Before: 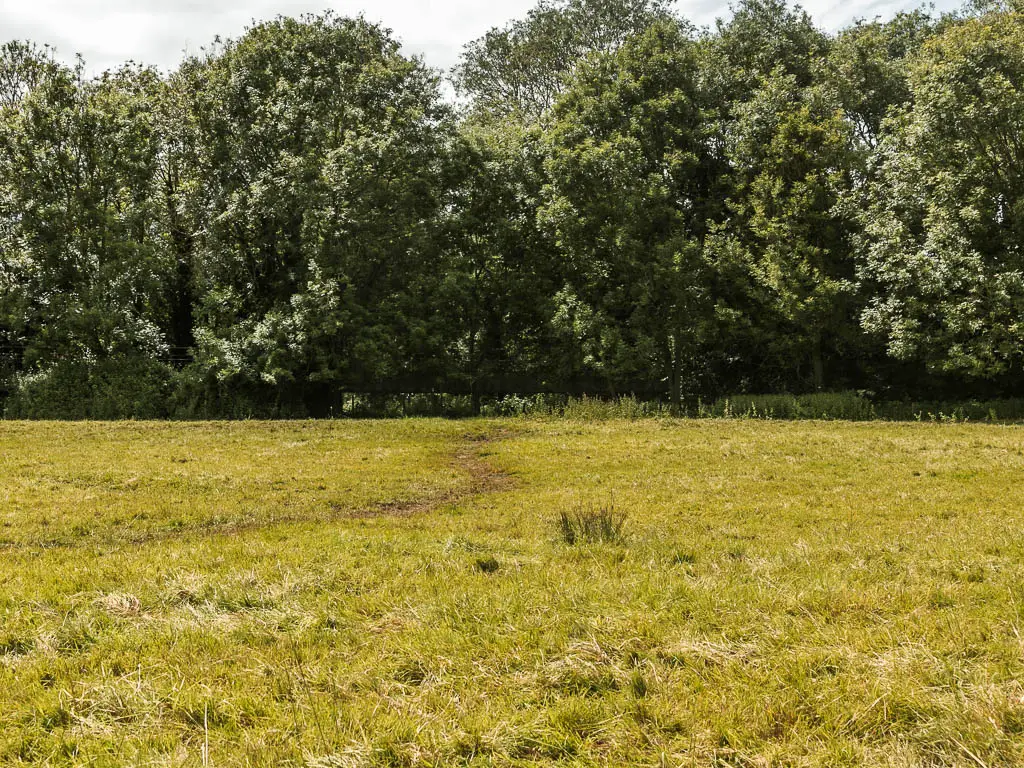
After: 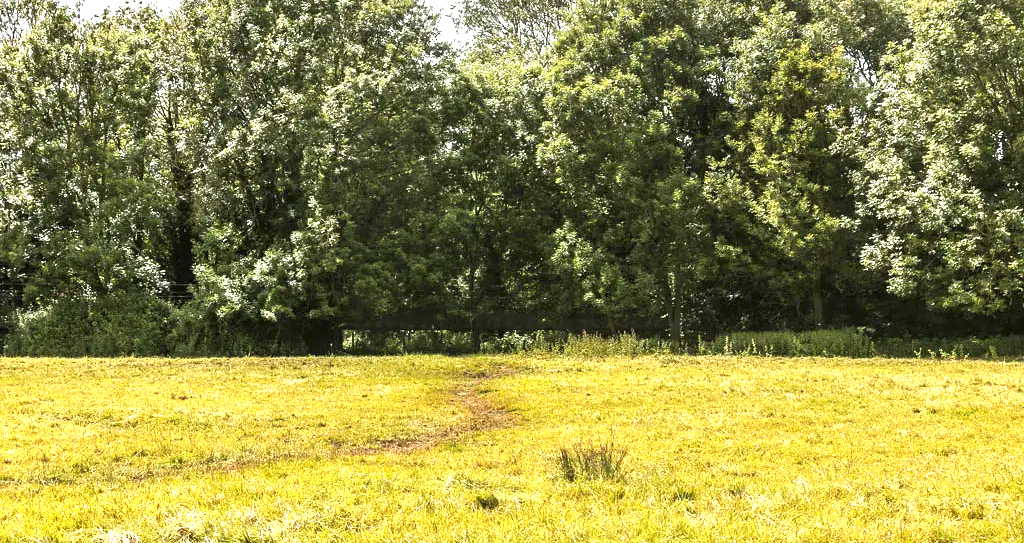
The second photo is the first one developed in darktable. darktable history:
exposure: black level correction 0, exposure 1.198 EV, compensate exposure bias true, compensate highlight preservation false
crop and rotate: top 8.293%, bottom 20.996%
